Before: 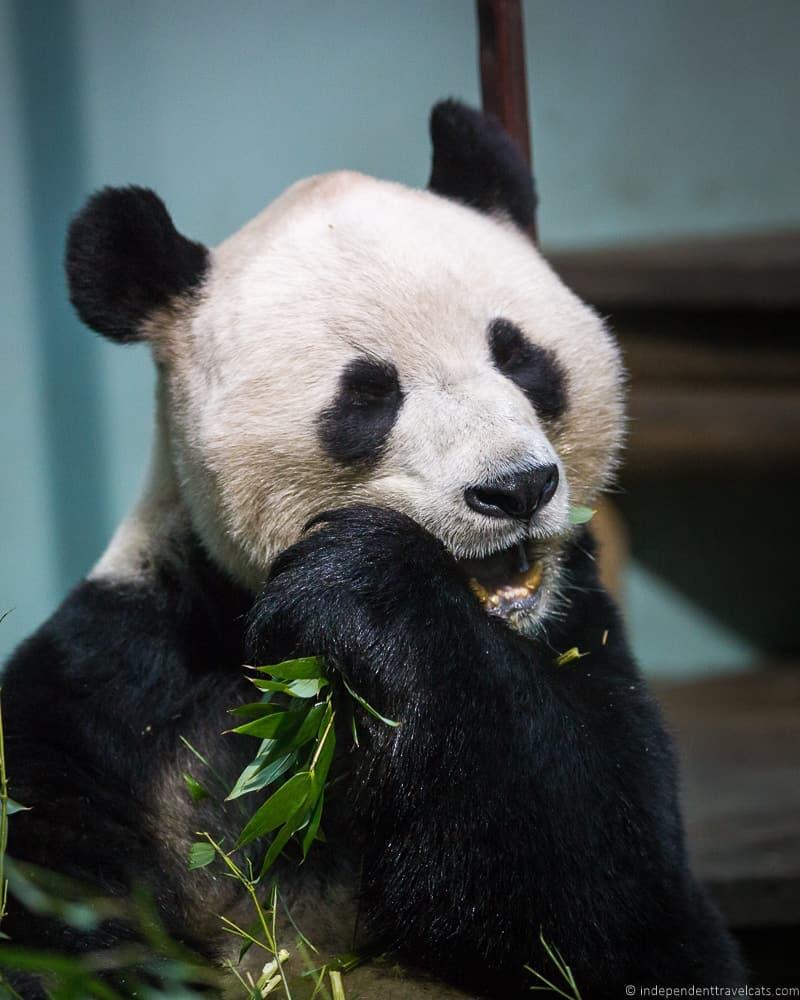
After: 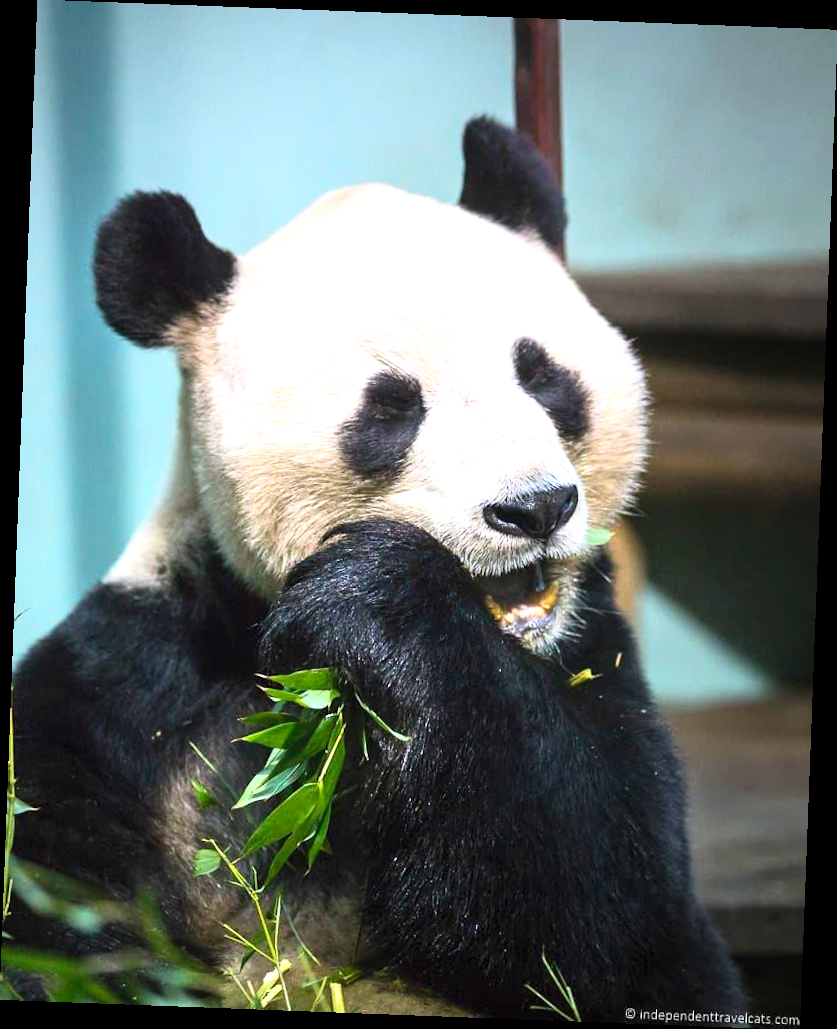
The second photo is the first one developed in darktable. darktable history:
exposure: exposure 0.95 EV, compensate highlight preservation false
rotate and perspective: rotation 2.17°, automatic cropping off
contrast brightness saturation: contrast 0.2, brightness 0.16, saturation 0.22
